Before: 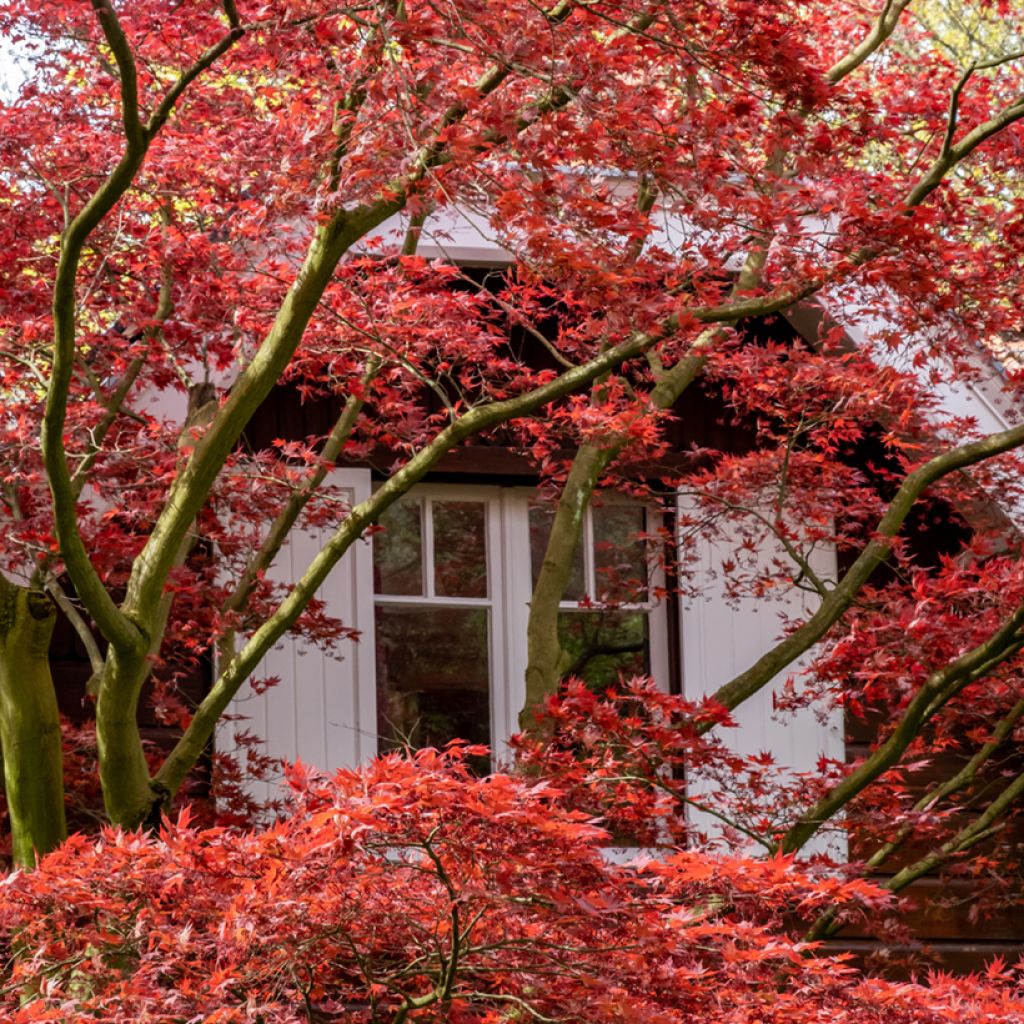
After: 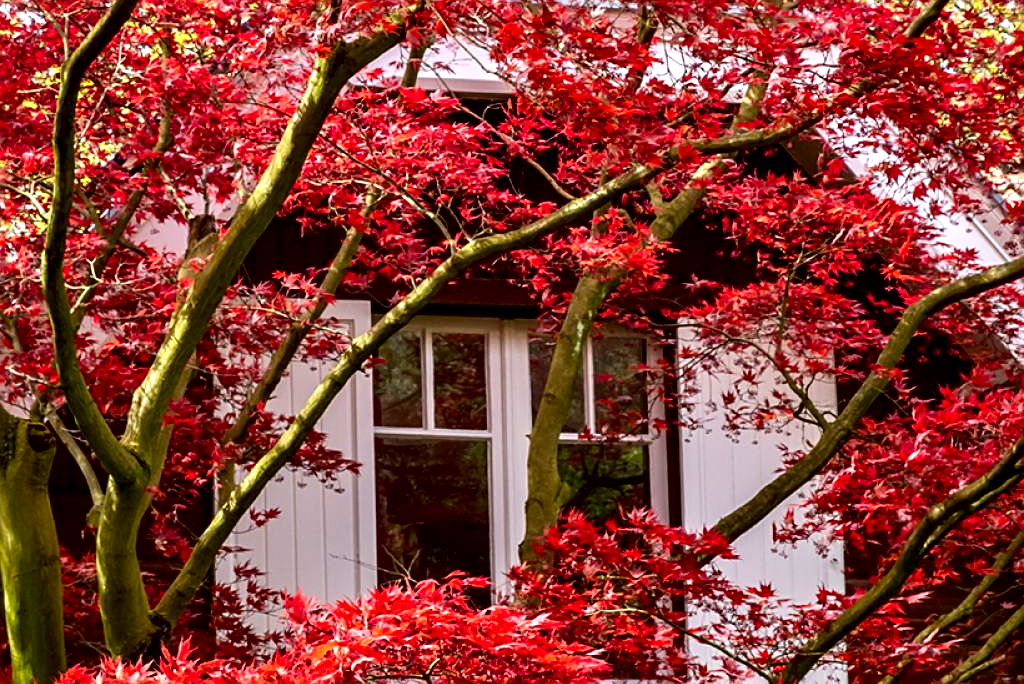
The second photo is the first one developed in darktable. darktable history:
sharpen: on, module defaults
crop: top 16.43%, bottom 16.725%
contrast brightness saturation: saturation 0.484
contrast equalizer: octaves 7, y [[0.609, 0.611, 0.615, 0.613, 0.607, 0.603], [0.504, 0.498, 0.496, 0.499, 0.506, 0.516], [0 ×6], [0 ×6], [0 ×6]], mix 0.77
